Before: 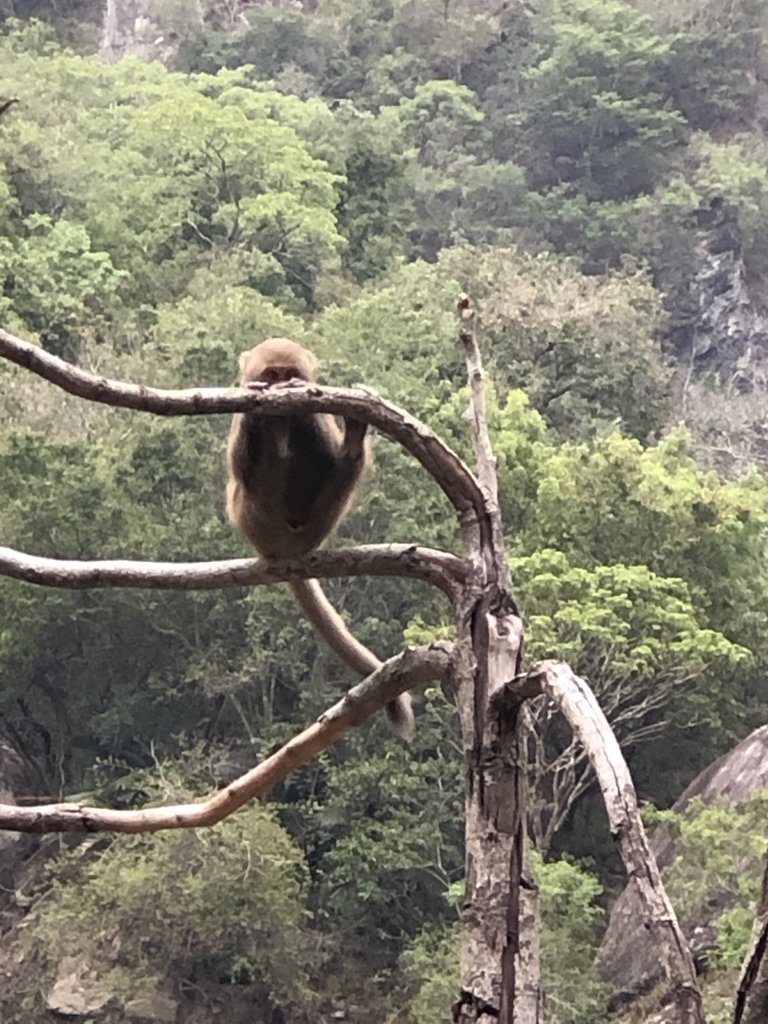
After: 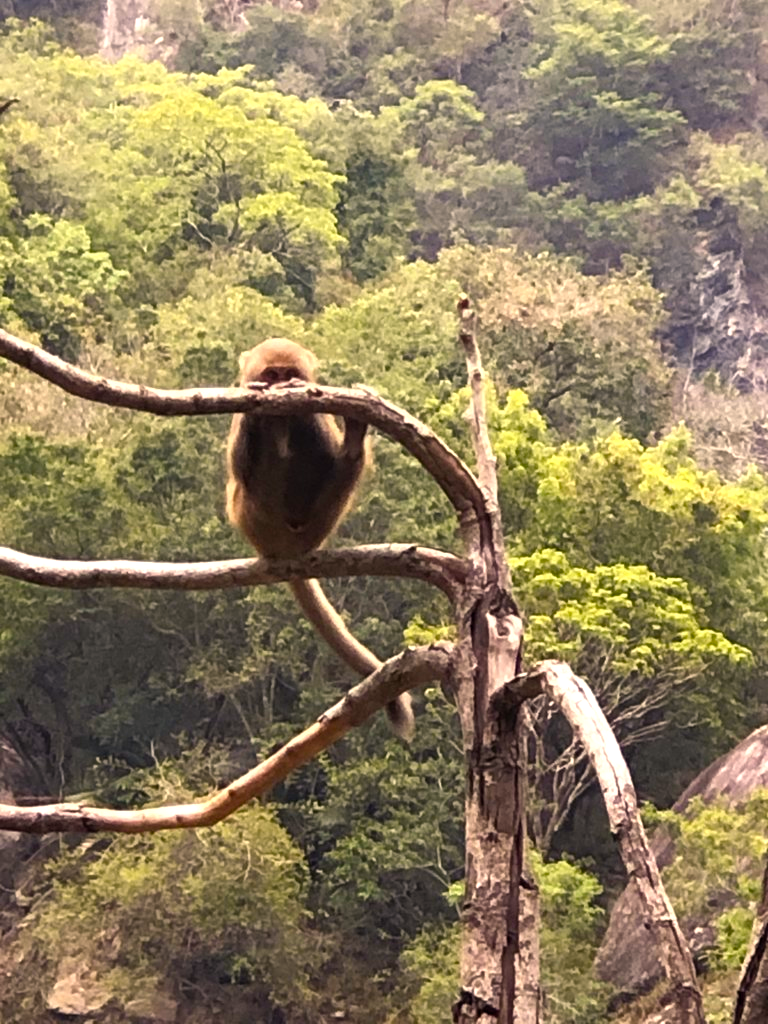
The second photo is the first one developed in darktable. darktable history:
color balance rgb: power › luminance -3.721%, power › chroma 0.534%, power › hue 38.68°, highlights gain › chroma 2.982%, highlights gain › hue 60°, linear chroma grading › shadows 19.045%, linear chroma grading › highlights 3.494%, linear chroma grading › mid-tones 10.558%, perceptual saturation grading › global saturation 32.923%, perceptual brilliance grading › highlights 9.848%, perceptual brilliance grading › shadows -4.67%, global vibrance 20%
